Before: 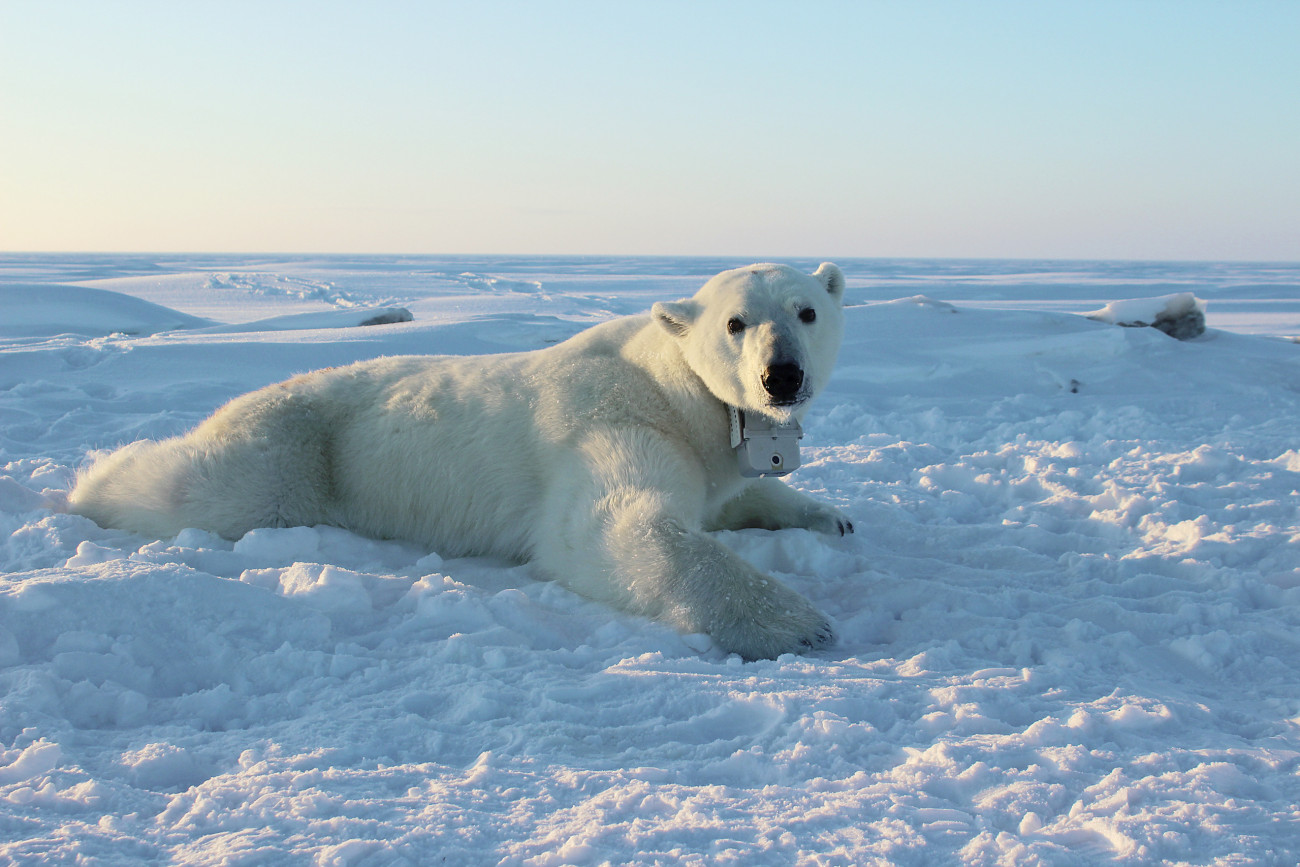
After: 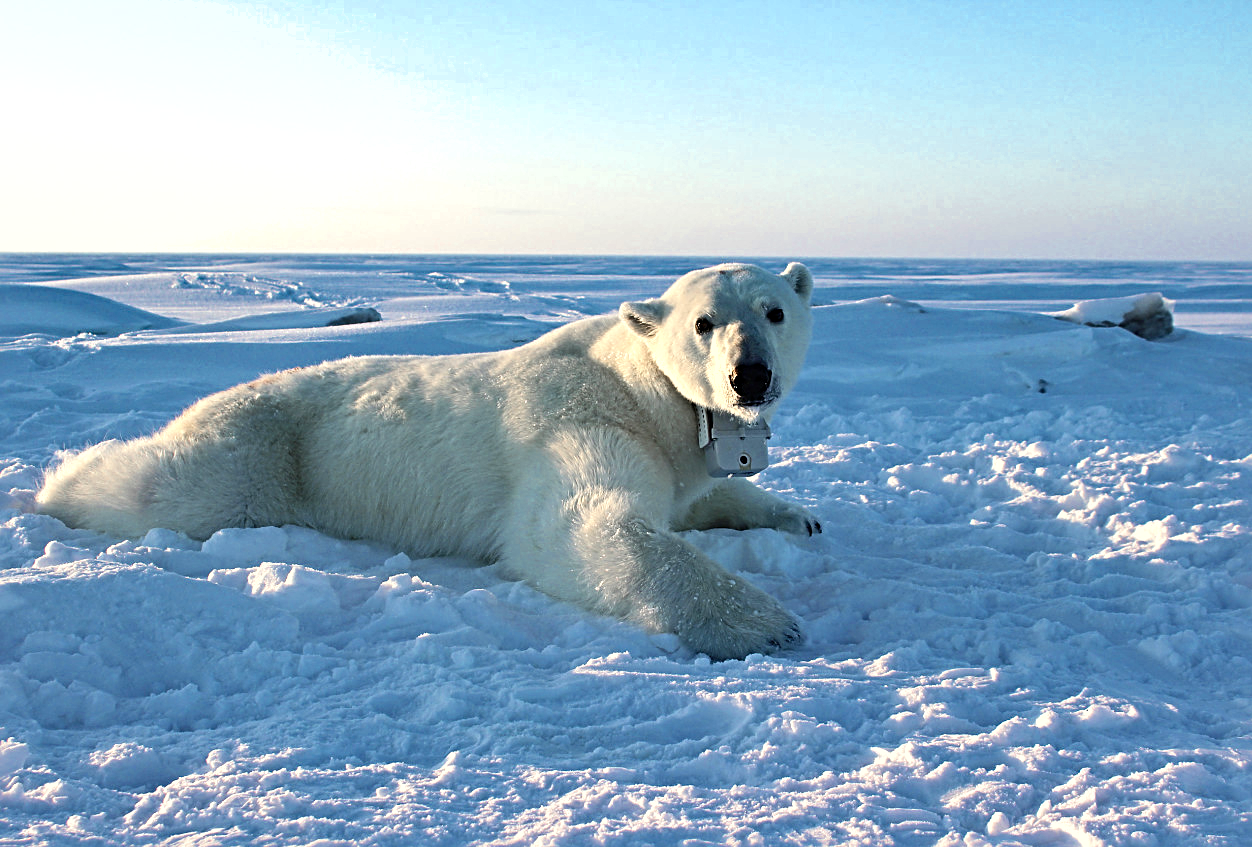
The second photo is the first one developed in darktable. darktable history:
sharpen: radius 4
crop and rotate: left 2.536%, right 1.107%, bottom 2.246%
tone equalizer: -8 EV -0.417 EV, -7 EV -0.389 EV, -6 EV -0.333 EV, -5 EV -0.222 EV, -3 EV 0.222 EV, -2 EV 0.333 EV, -1 EV 0.389 EV, +0 EV 0.417 EV, edges refinement/feathering 500, mask exposure compensation -1.57 EV, preserve details no
color balance rgb: perceptual saturation grading › global saturation 20%, global vibrance 20%
color zones: curves: ch0 [(0, 0.473) (0.001, 0.473) (0.226, 0.548) (0.4, 0.589) (0.525, 0.54) (0.728, 0.403) (0.999, 0.473) (1, 0.473)]; ch1 [(0, 0.619) (0.001, 0.619) (0.234, 0.388) (0.4, 0.372) (0.528, 0.422) (0.732, 0.53) (0.999, 0.619) (1, 0.619)]; ch2 [(0, 0.547) (0.001, 0.547) (0.226, 0.45) (0.4, 0.525) (0.525, 0.585) (0.8, 0.511) (0.999, 0.547) (1, 0.547)]
shadows and highlights: low approximation 0.01, soften with gaussian
